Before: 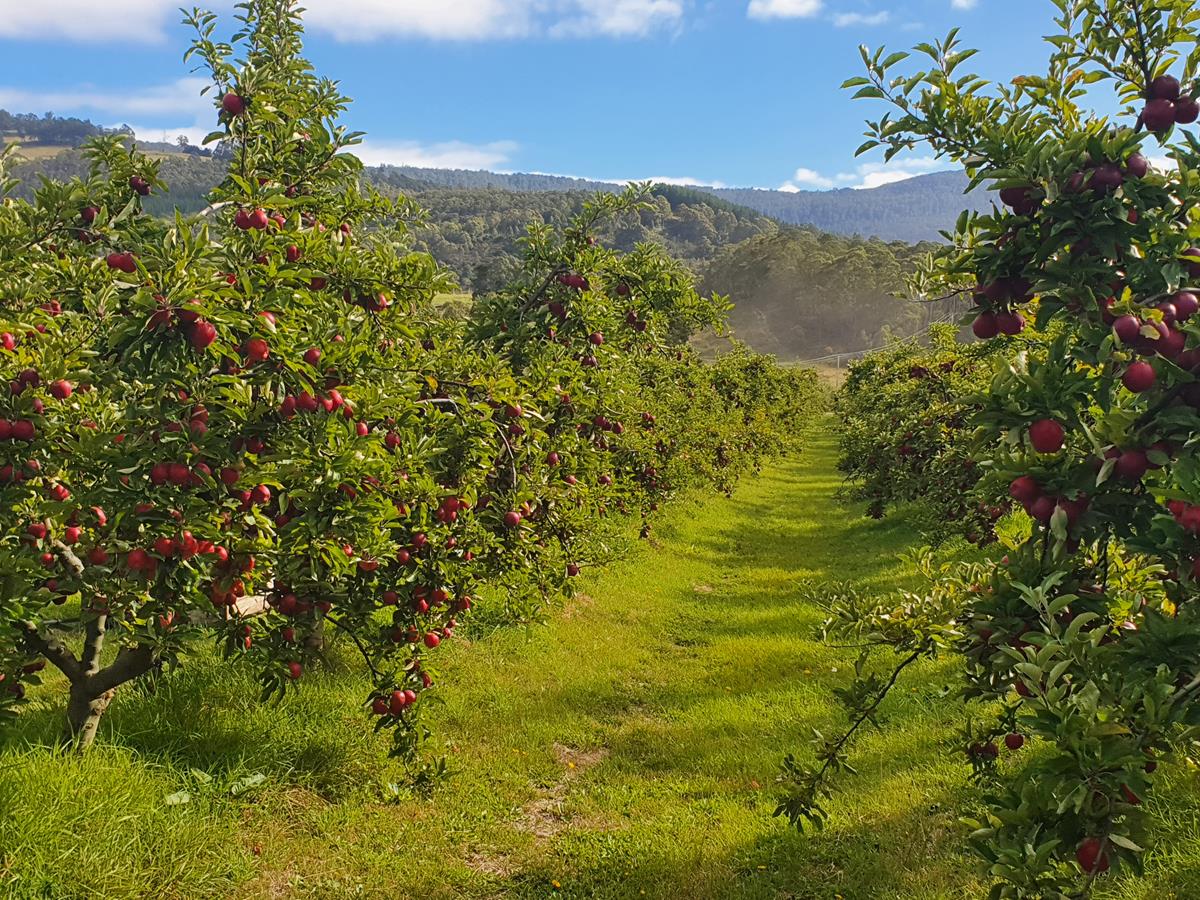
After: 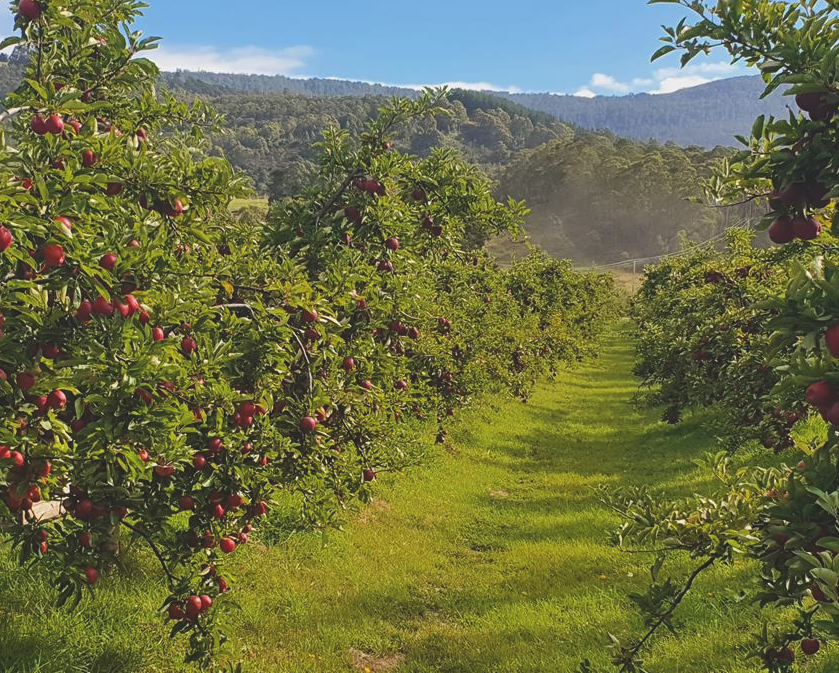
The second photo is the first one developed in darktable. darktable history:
exposure: black level correction -0.015, exposure -0.125 EV, compensate highlight preservation false
crop and rotate: left 17.046%, top 10.659%, right 12.989%, bottom 14.553%
white balance: emerald 1
